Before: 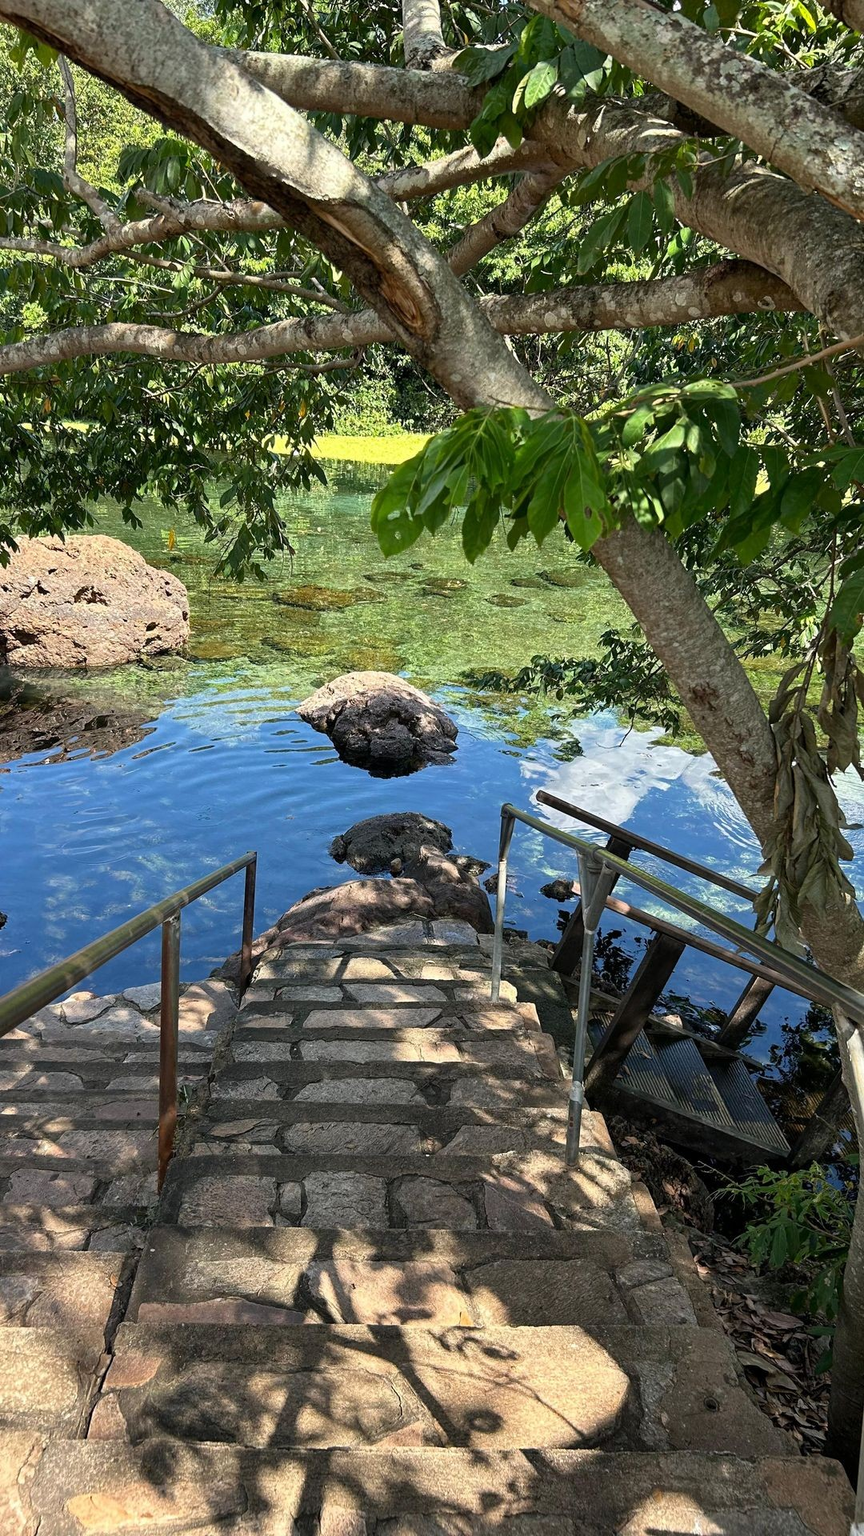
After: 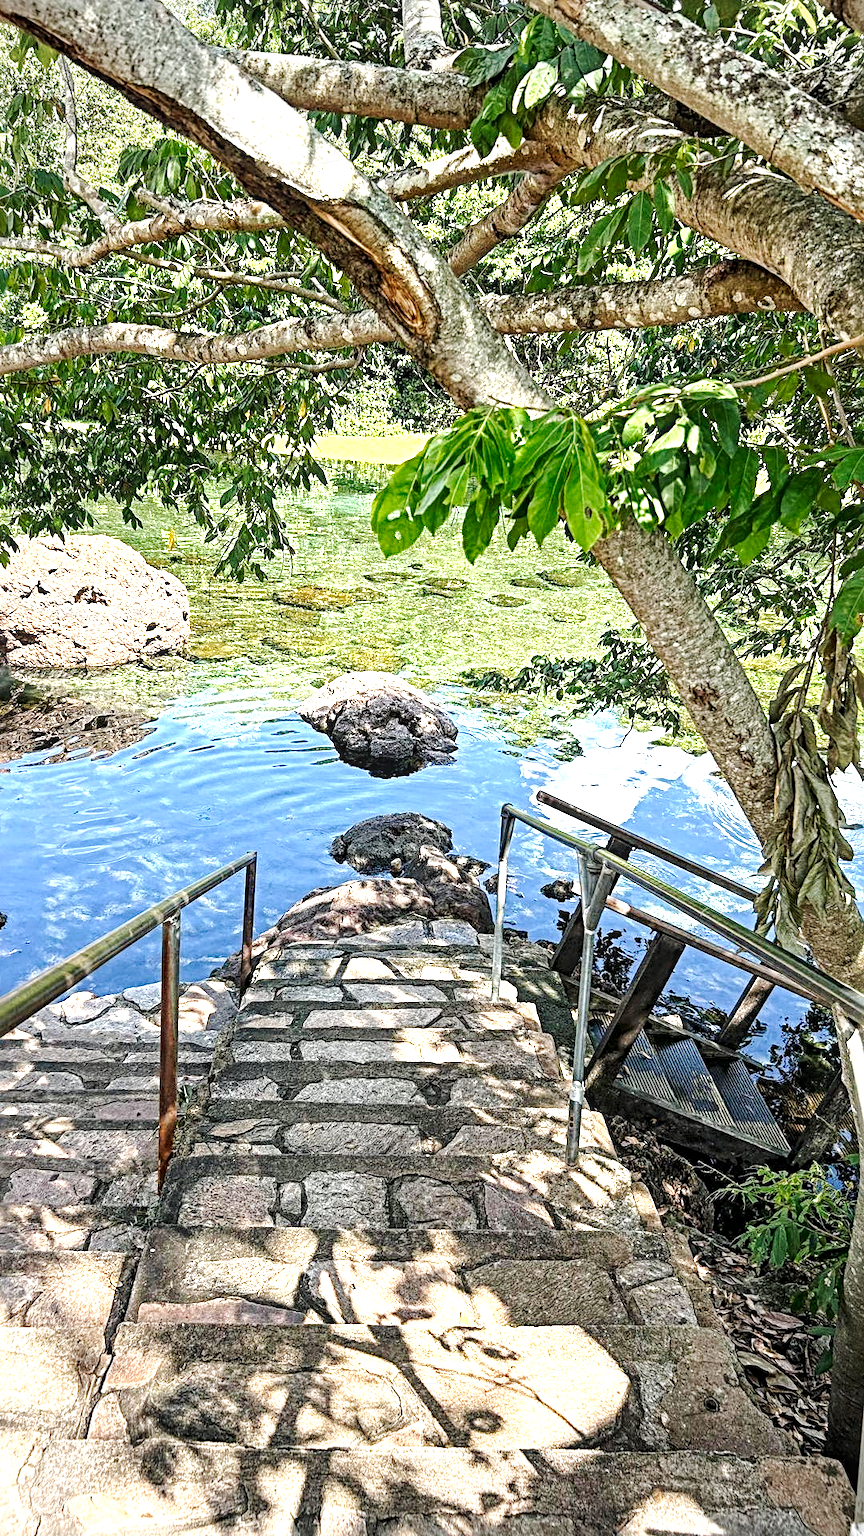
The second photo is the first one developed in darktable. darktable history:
local contrast: highlights 62%, detail 143%, midtone range 0.435
tone curve: curves: ch0 [(0, 0) (0.239, 0.248) (0.508, 0.606) (0.828, 0.878) (1, 1)]; ch1 [(0, 0) (0.401, 0.42) (0.45, 0.464) (0.492, 0.498) (0.511, 0.507) (0.561, 0.549) (0.688, 0.726) (1, 1)]; ch2 [(0, 0) (0.411, 0.433) (0.5, 0.504) (0.545, 0.574) (1, 1)], preserve colors none
haze removal: compatibility mode true, adaptive false
sharpen: radius 4.909
exposure: black level correction 0, exposure 1.2 EV, compensate highlight preservation false
vignetting: fall-off radius 61.19%, brightness -0.28, unbound false
